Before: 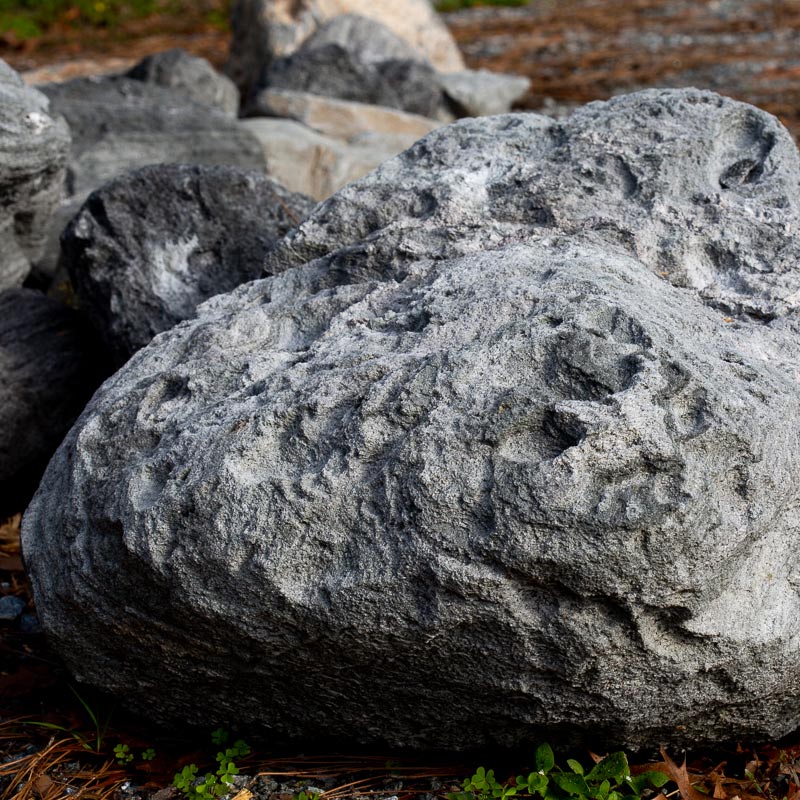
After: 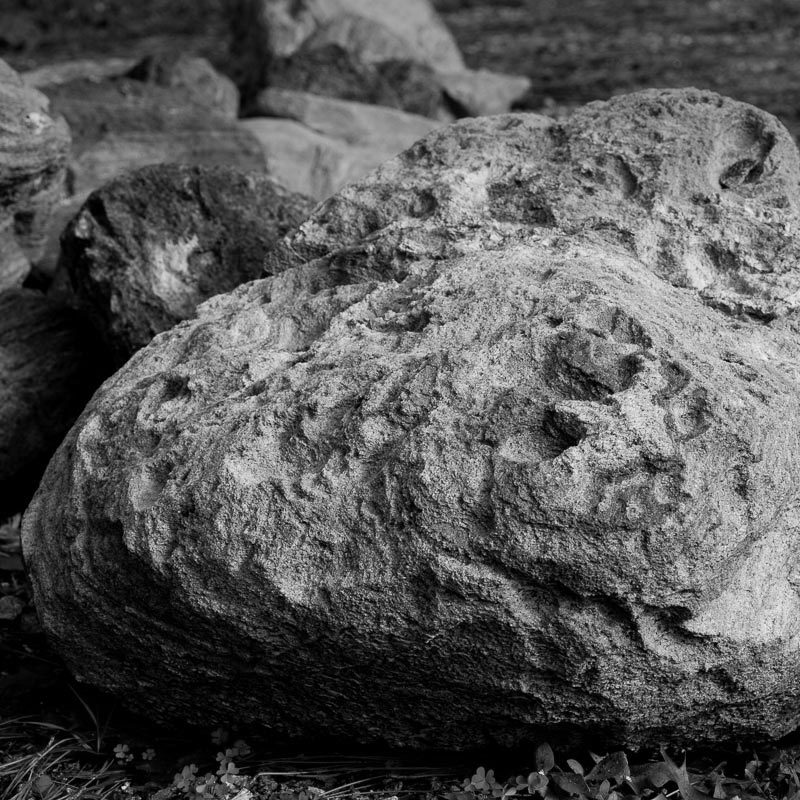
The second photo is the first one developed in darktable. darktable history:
shadows and highlights: shadows 20.91, highlights -35.45, soften with gaussian
monochrome: a -35.87, b 49.73, size 1.7
graduated density: density 2.02 EV, hardness 44%, rotation 0.374°, offset 8.21, hue 208.8°, saturation 97%
